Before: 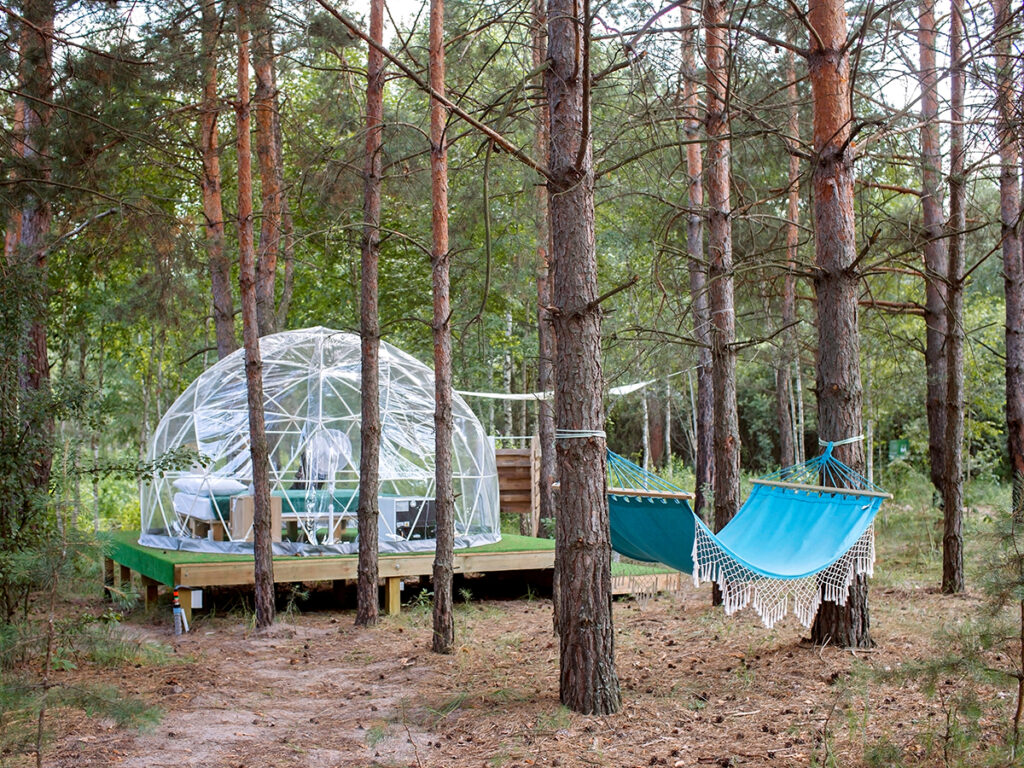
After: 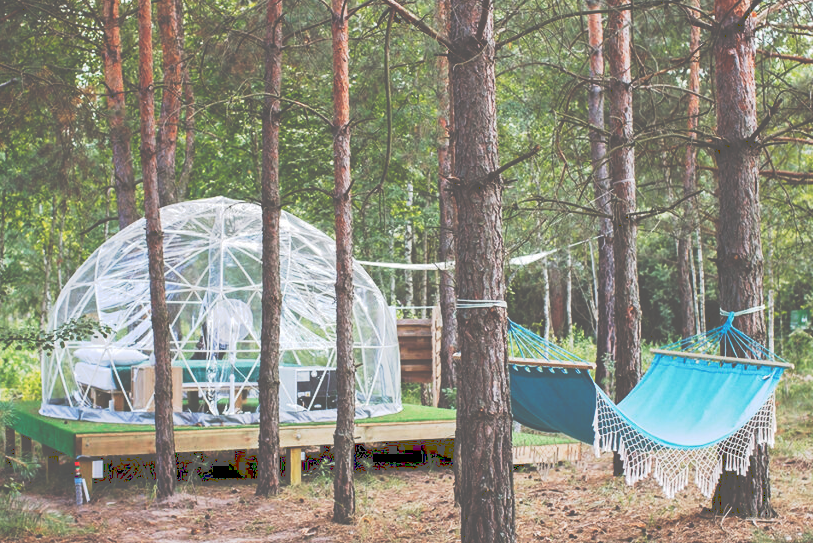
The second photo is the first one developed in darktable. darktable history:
crop: left 9.712%, top 16.928%, right 10.845%, bottom 12.332%
tone curve: curves: ch0 [(0, 0) (0.003, 0.345) (0.011, 0.345) (0.025, 0.345) (0.044, 0.349) (0.069, 0.353) (0.1, 0.356) (0.136, 0.359) (0.177, 0.366) (0.224, 0.378) (0.277, 0.398) (0.335, 0.429) (0.399, 0.476) (0.468, 0.545) (0.543, 0.624) (0.623, 0.721) (0.709, 0.811) (0.801, 0.876) (0.898, 0.913) (1, 1)], preserve colors none
